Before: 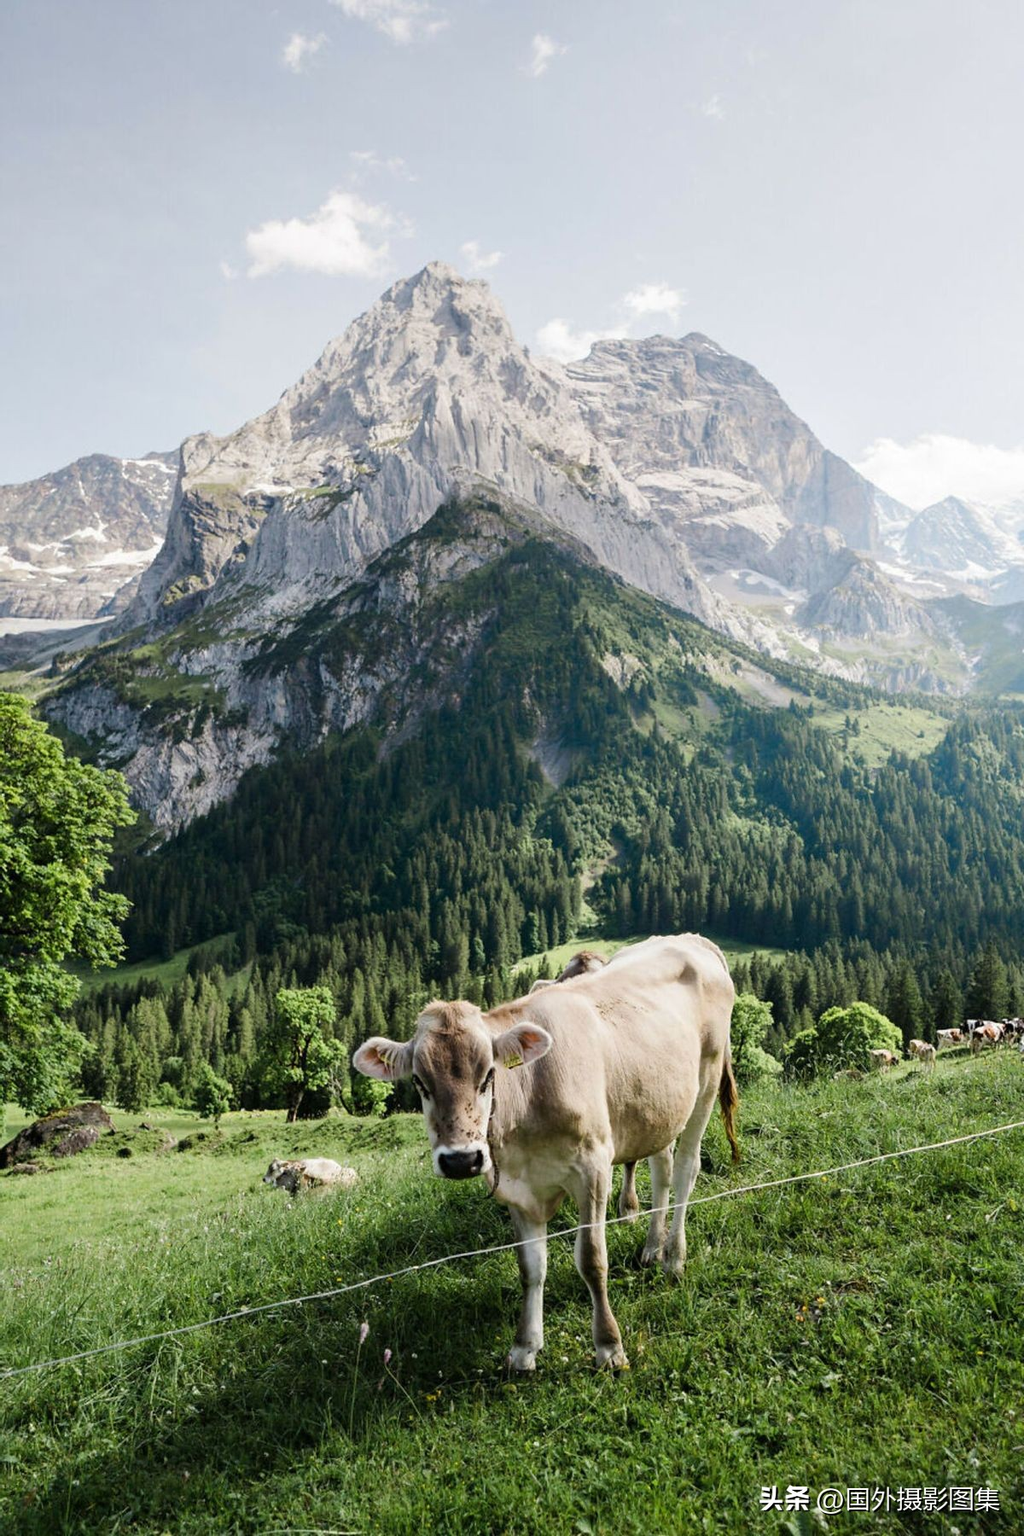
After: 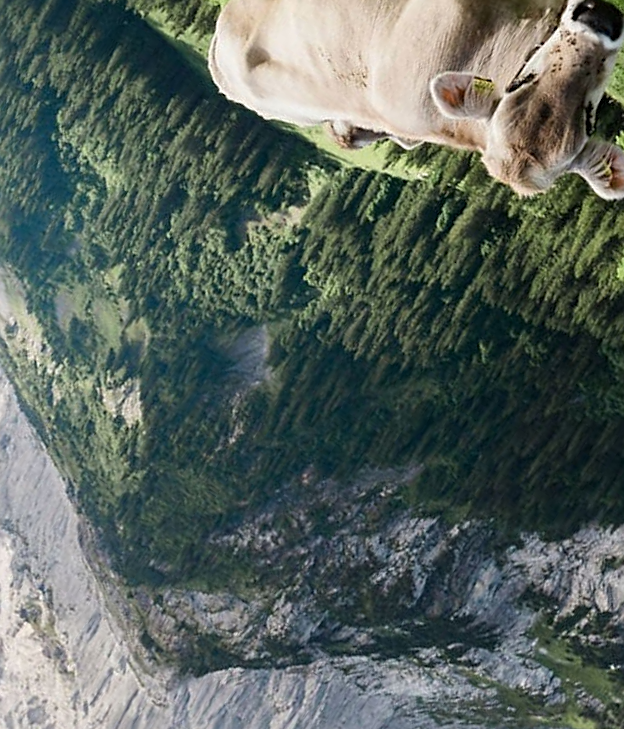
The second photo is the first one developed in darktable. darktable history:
crop and rotate: angle 146.83°, left 9.149%, top 15.633%, right 4.526%, bottom 17.18%
sharpen: on, module defaults
